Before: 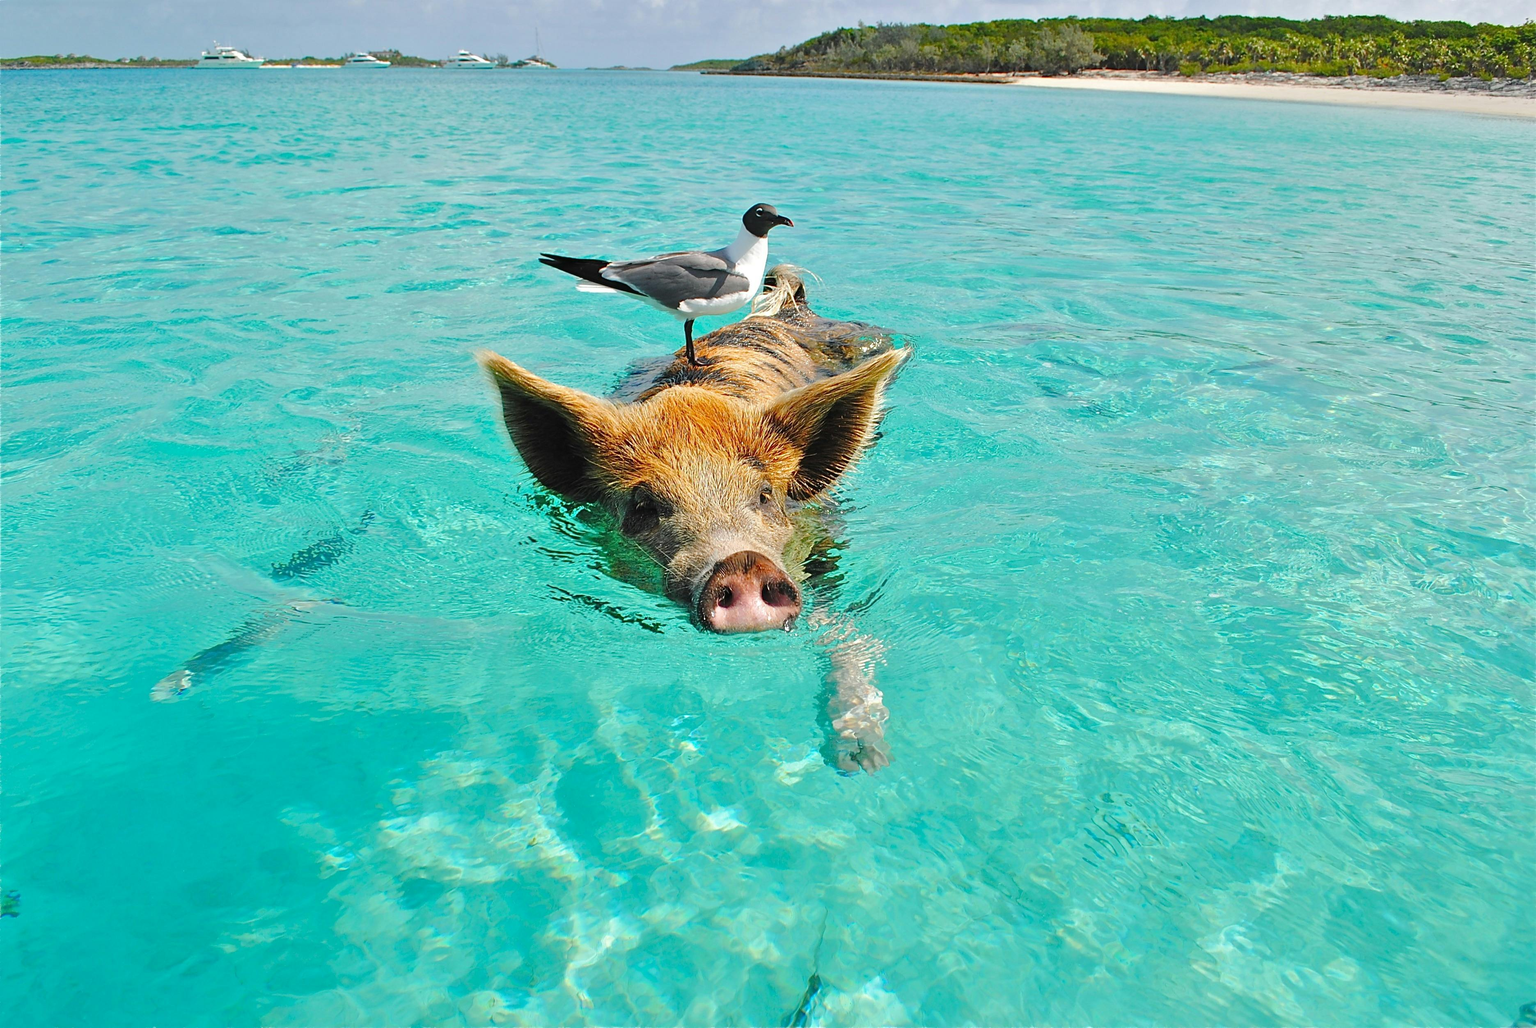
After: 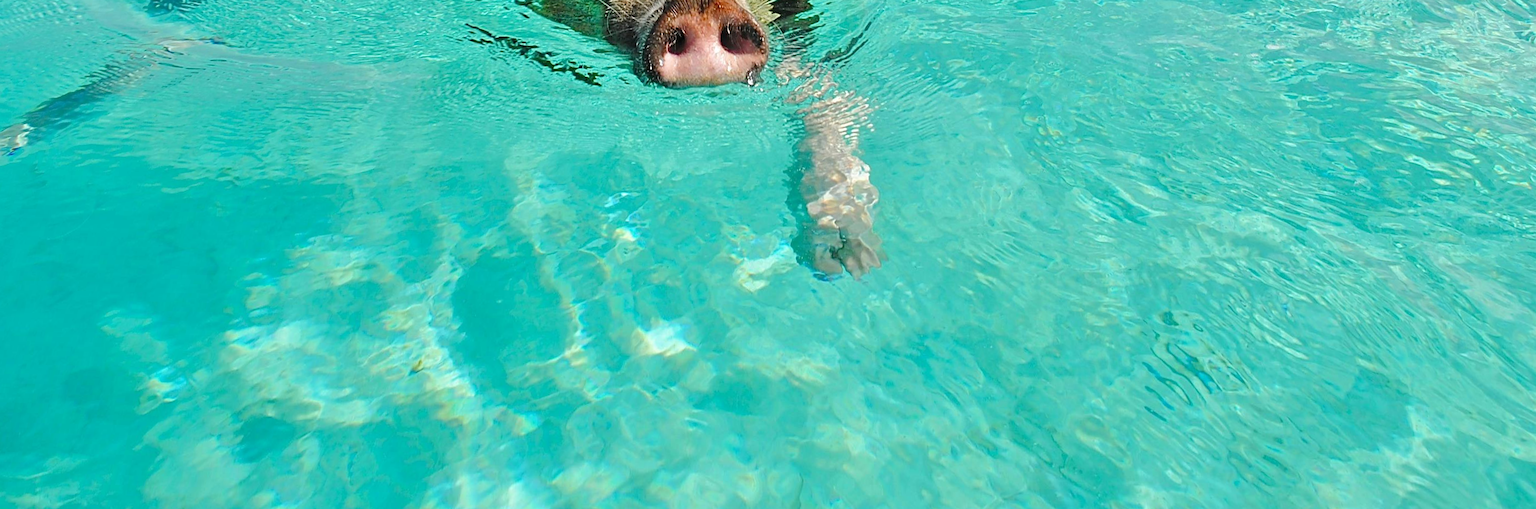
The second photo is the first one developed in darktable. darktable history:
rotate and perspective: rotation 0.72°, lens shift (vertical) -0.352, lens shift (horizontal) -0.051, crop left 0.152, crop right 0.859, crop top 0.019, crop bottom 0.964
crop: top 45.551%, bottom 12.262%
